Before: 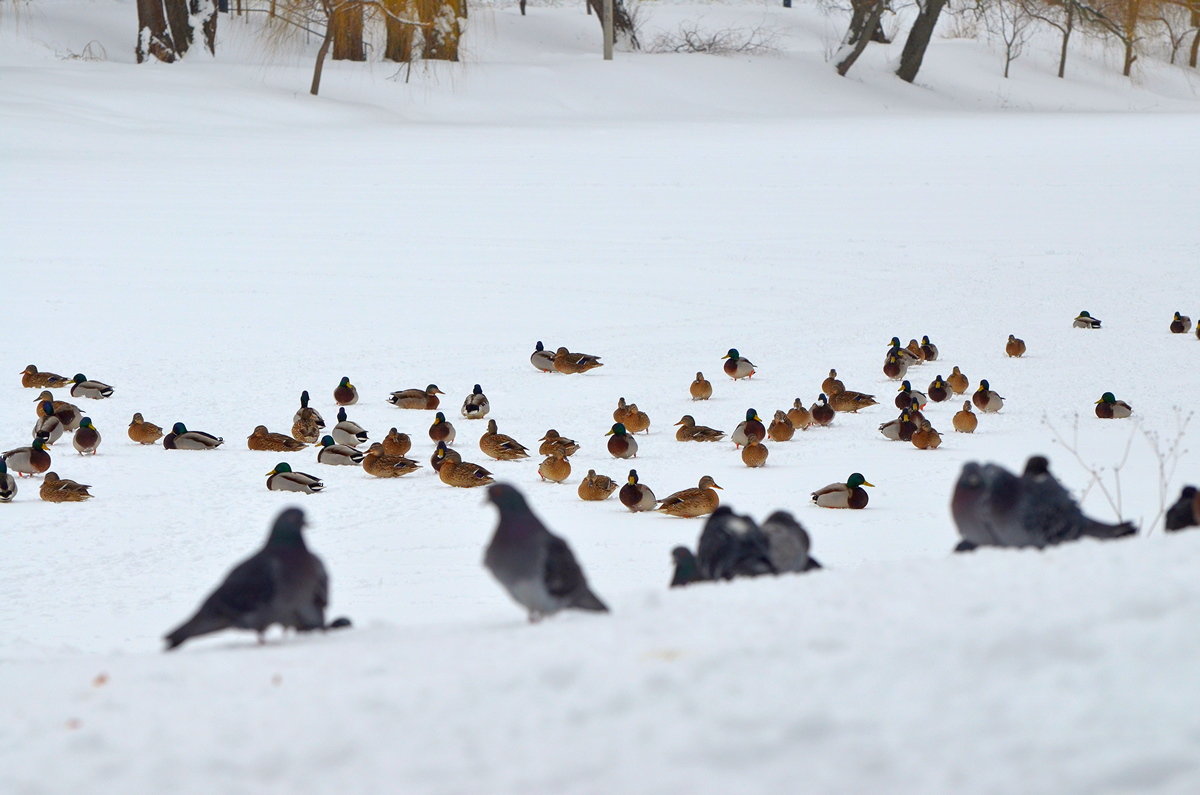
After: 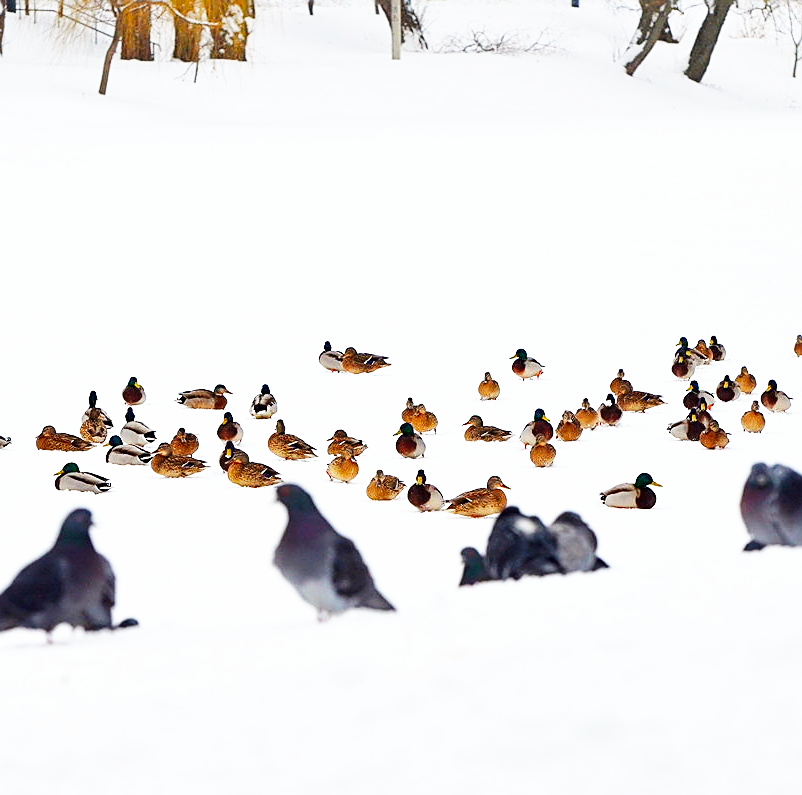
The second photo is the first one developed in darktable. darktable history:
sharpen: amount 0.578
crop and rotate: left 17.668%, right 15.445%
base curve: curves: ch0 [(0, 0) (0.007, 0.004) (0.027, 0.03) (0.046, 0.07) (0.207, 0.54) (0.442, 0.872) (0.673, 0.972) (1, 1)], preserve colors none
